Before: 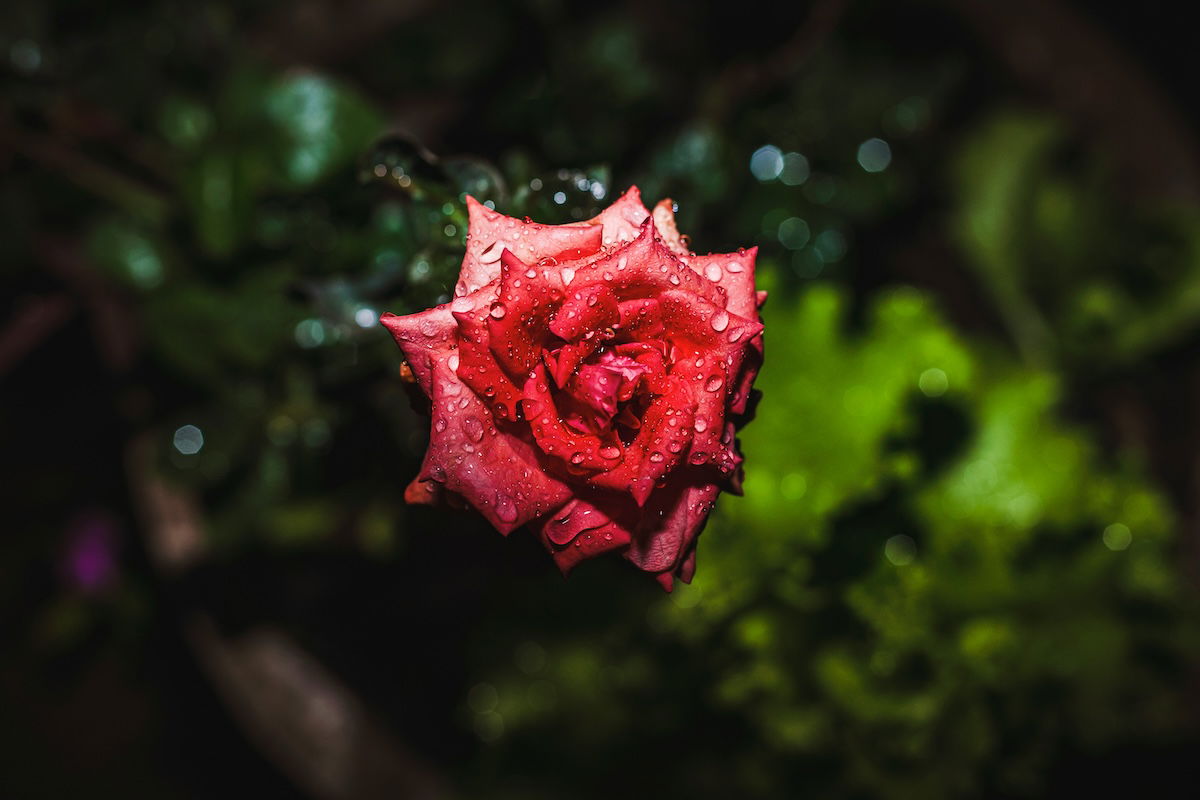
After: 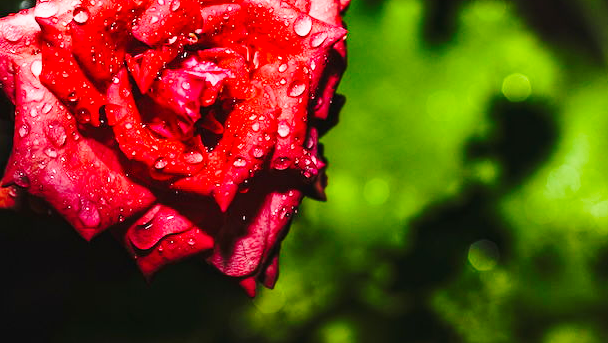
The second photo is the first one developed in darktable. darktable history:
crop: left 34.8%, top 36.978%, right 14.531%, bottom 20.056%
base curve: curves: ch0 [(0, 0) (0.032, 0.037) (0.105, 0.228) (0.435, 0.76) (0.856, 0.983) (1, 1)], preserve colors none
contrast brightness saturation: saturation 0.129
